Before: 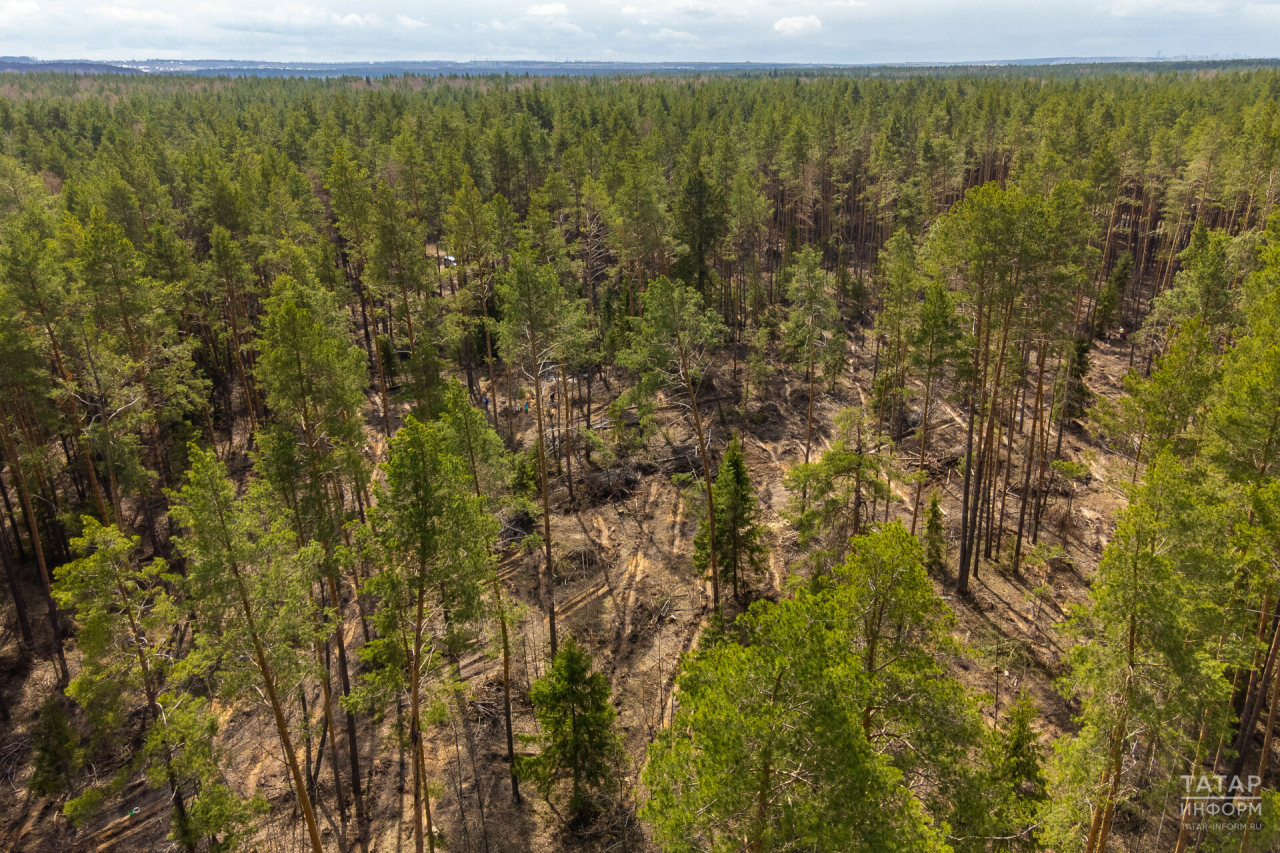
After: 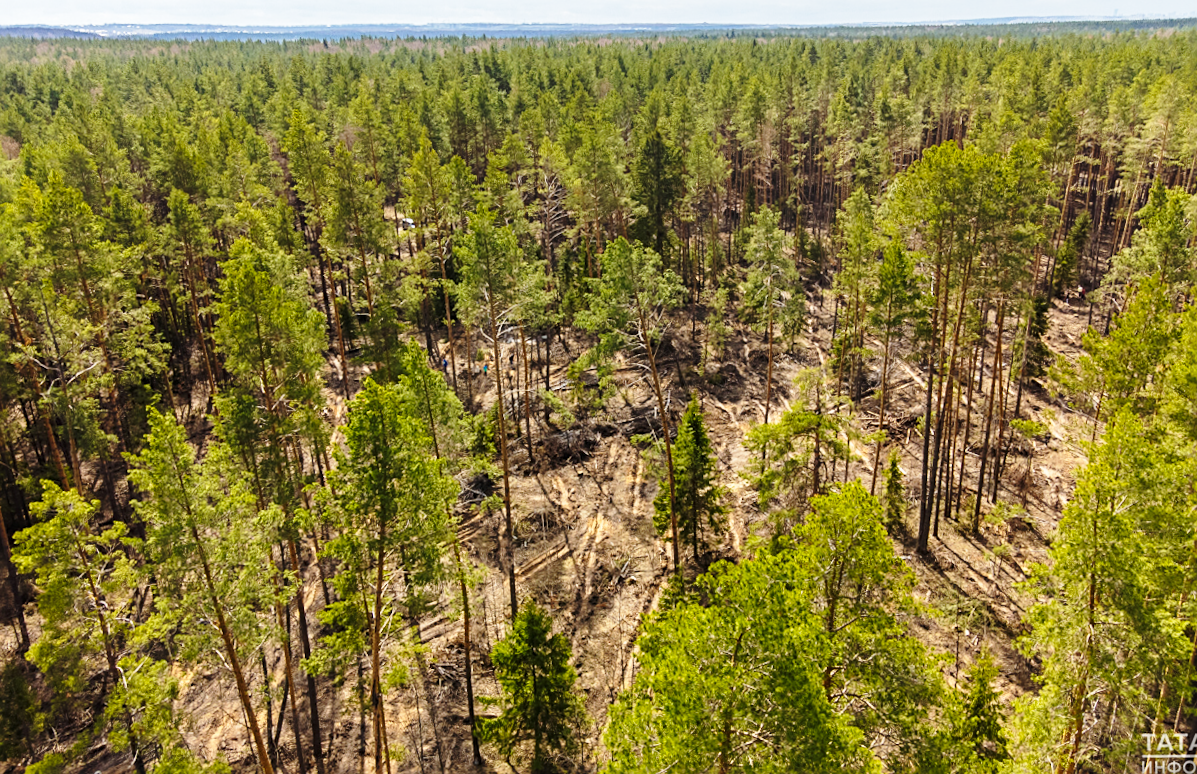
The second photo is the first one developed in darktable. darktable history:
rotate and perspective: rotation -2°, crop left 0.022, crop right 0.978, crop top 0.049, crop bottom 0.951
base curve: curves: ch0 [(0, 0) (0.028, 0.03) (0.121, 0.232) (0.46, 0.748) (0.859, 0.968) (1, 1)], preserve colors none
sharpen: radius 2.529, amount 0.323
crop and rotate: angle -1.69°
